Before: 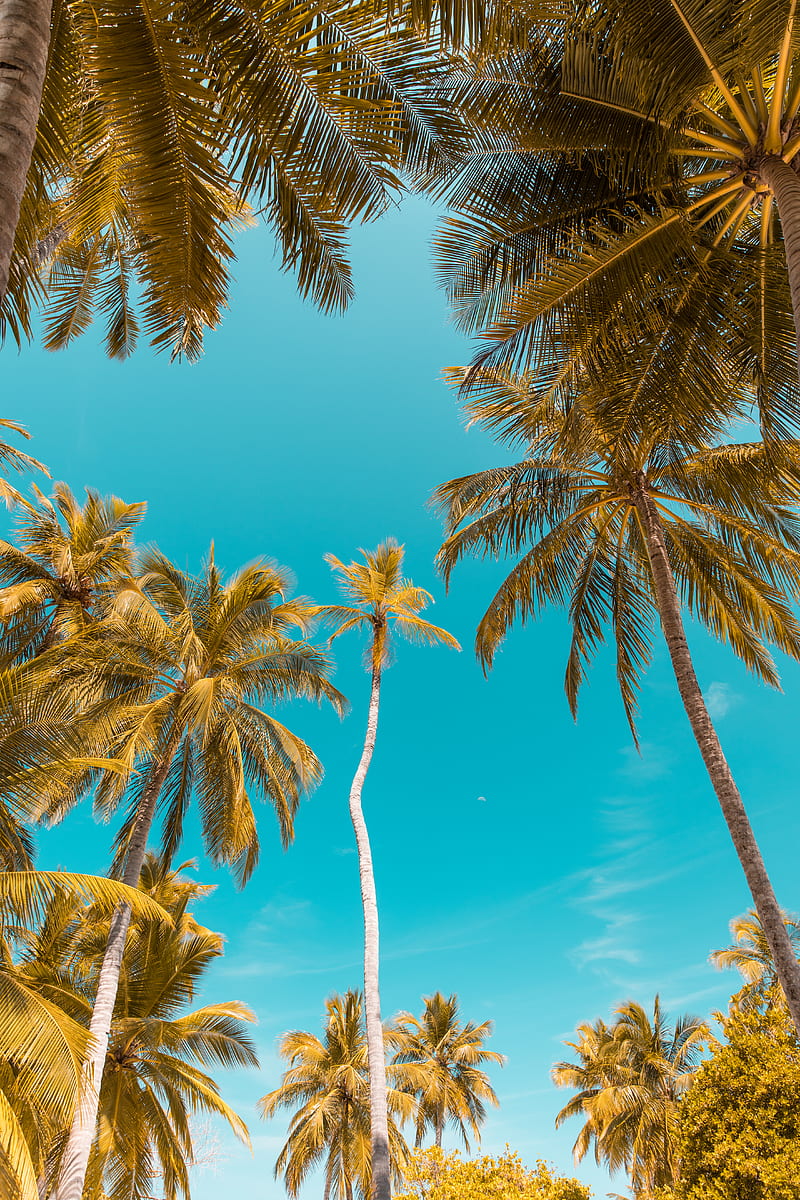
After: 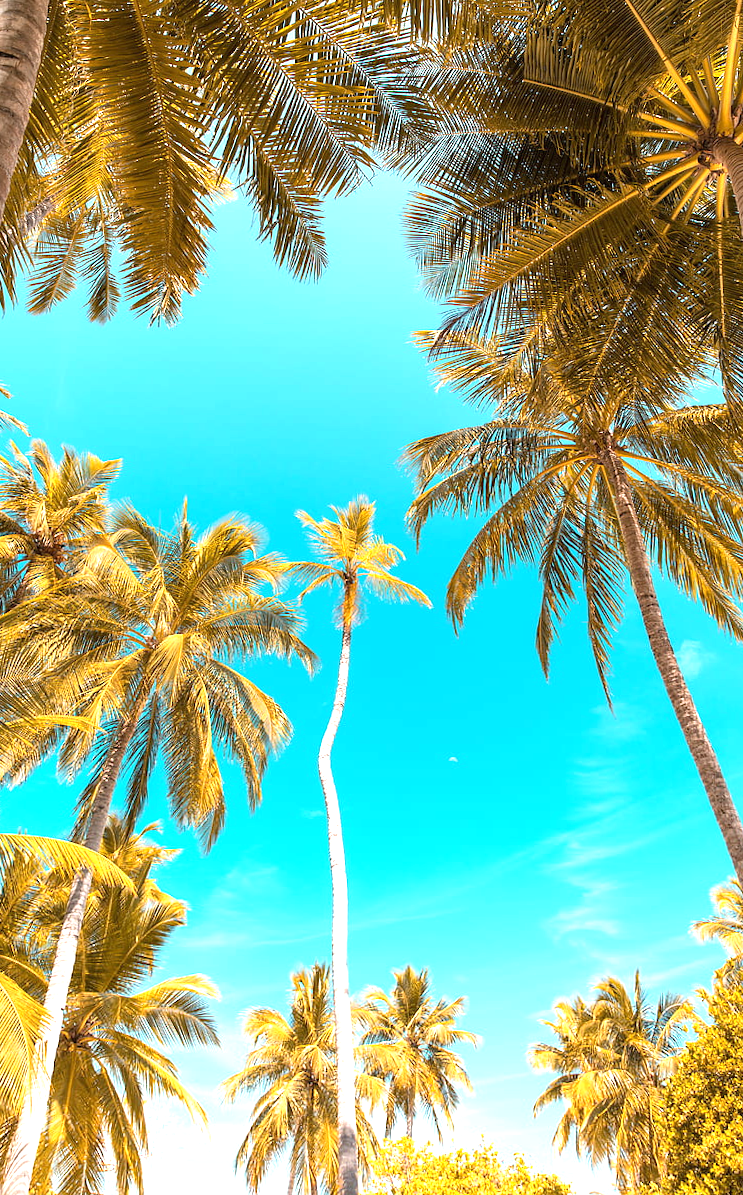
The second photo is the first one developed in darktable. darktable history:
exposure: black level correction 0, exposure 1 EV, compensate highlight preservation false
rotate and perspective: rotation 0.215°, lens shift (vertical) -0.139, crop left 0.069, crop right 0.939, crop top 0.002, crop bottom 0.996
